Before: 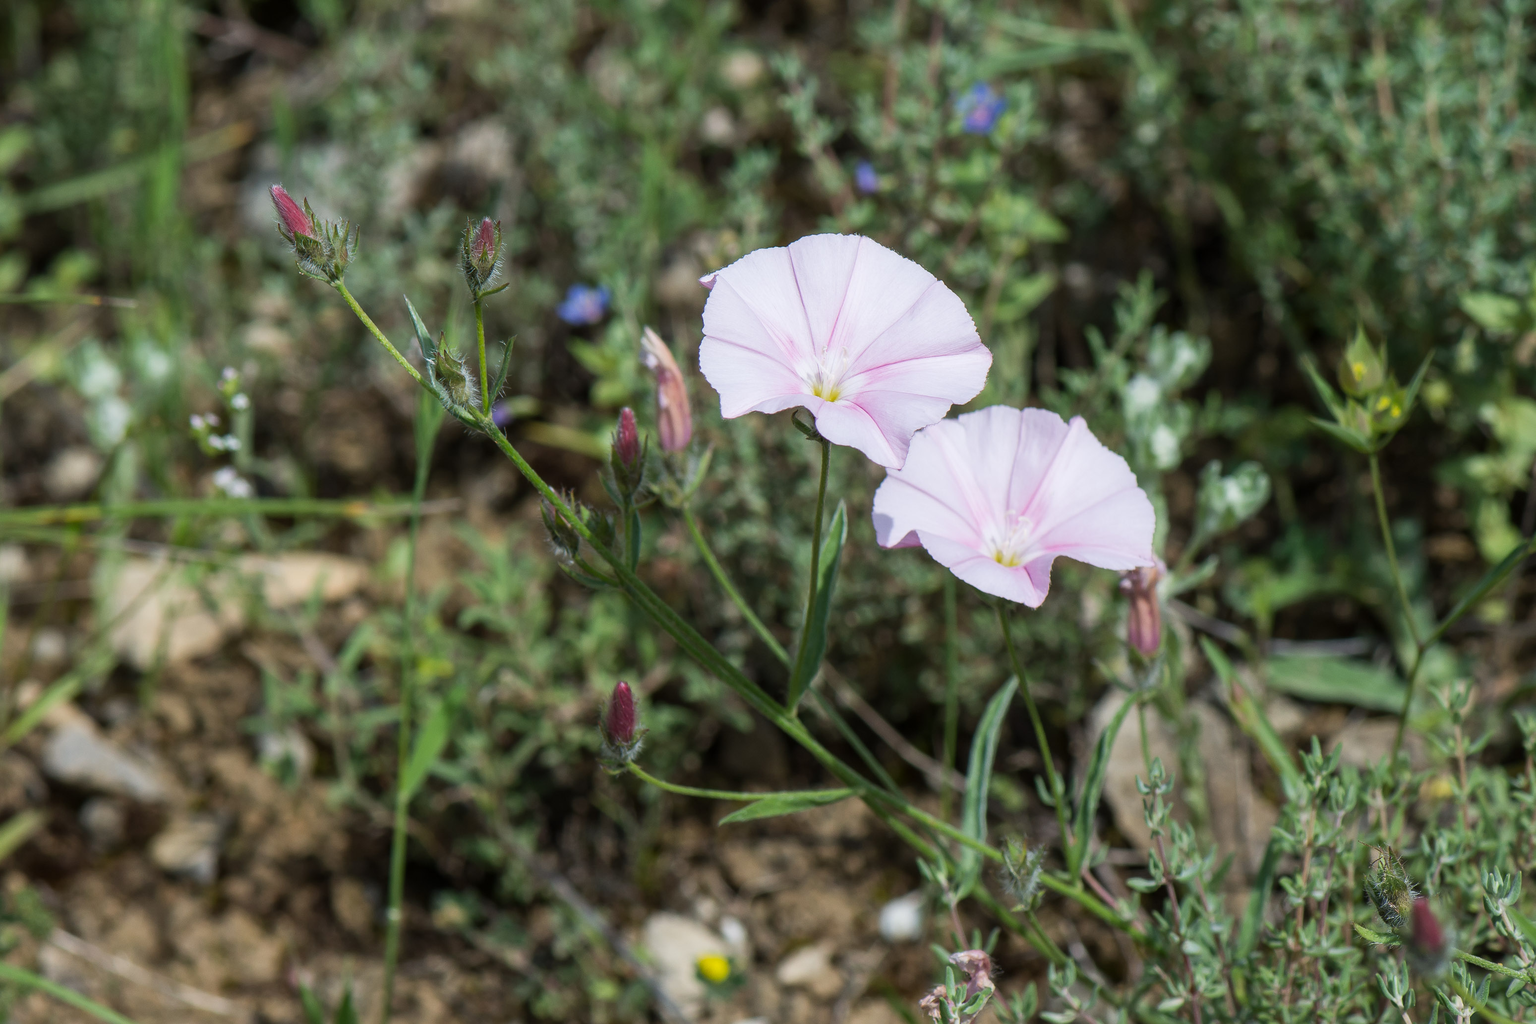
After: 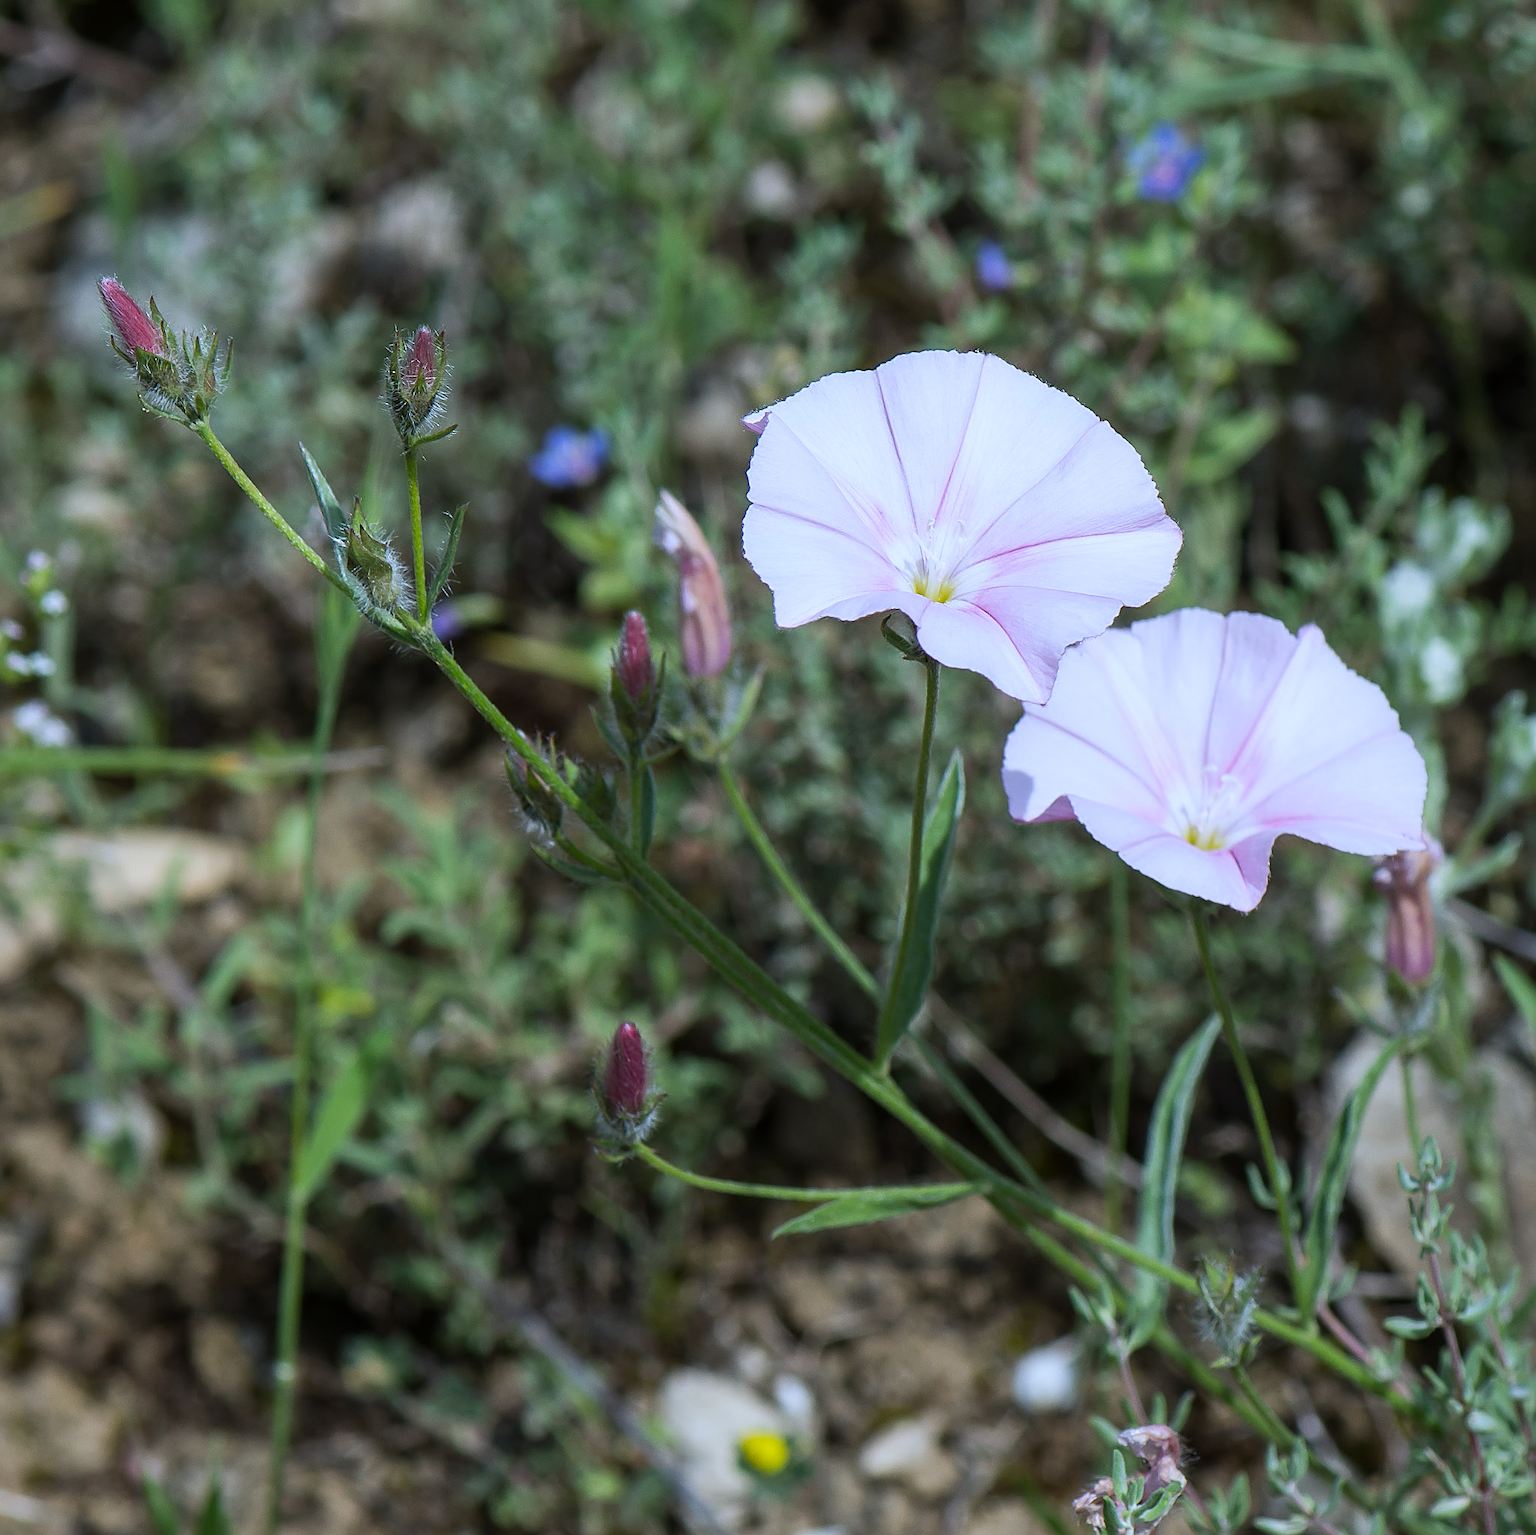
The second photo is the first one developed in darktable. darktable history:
sharpen: on, module defaults
crop and rotate: left 13.342%, right 19.991%
white balance: red 0.926, green 1.003, blue 1.133
